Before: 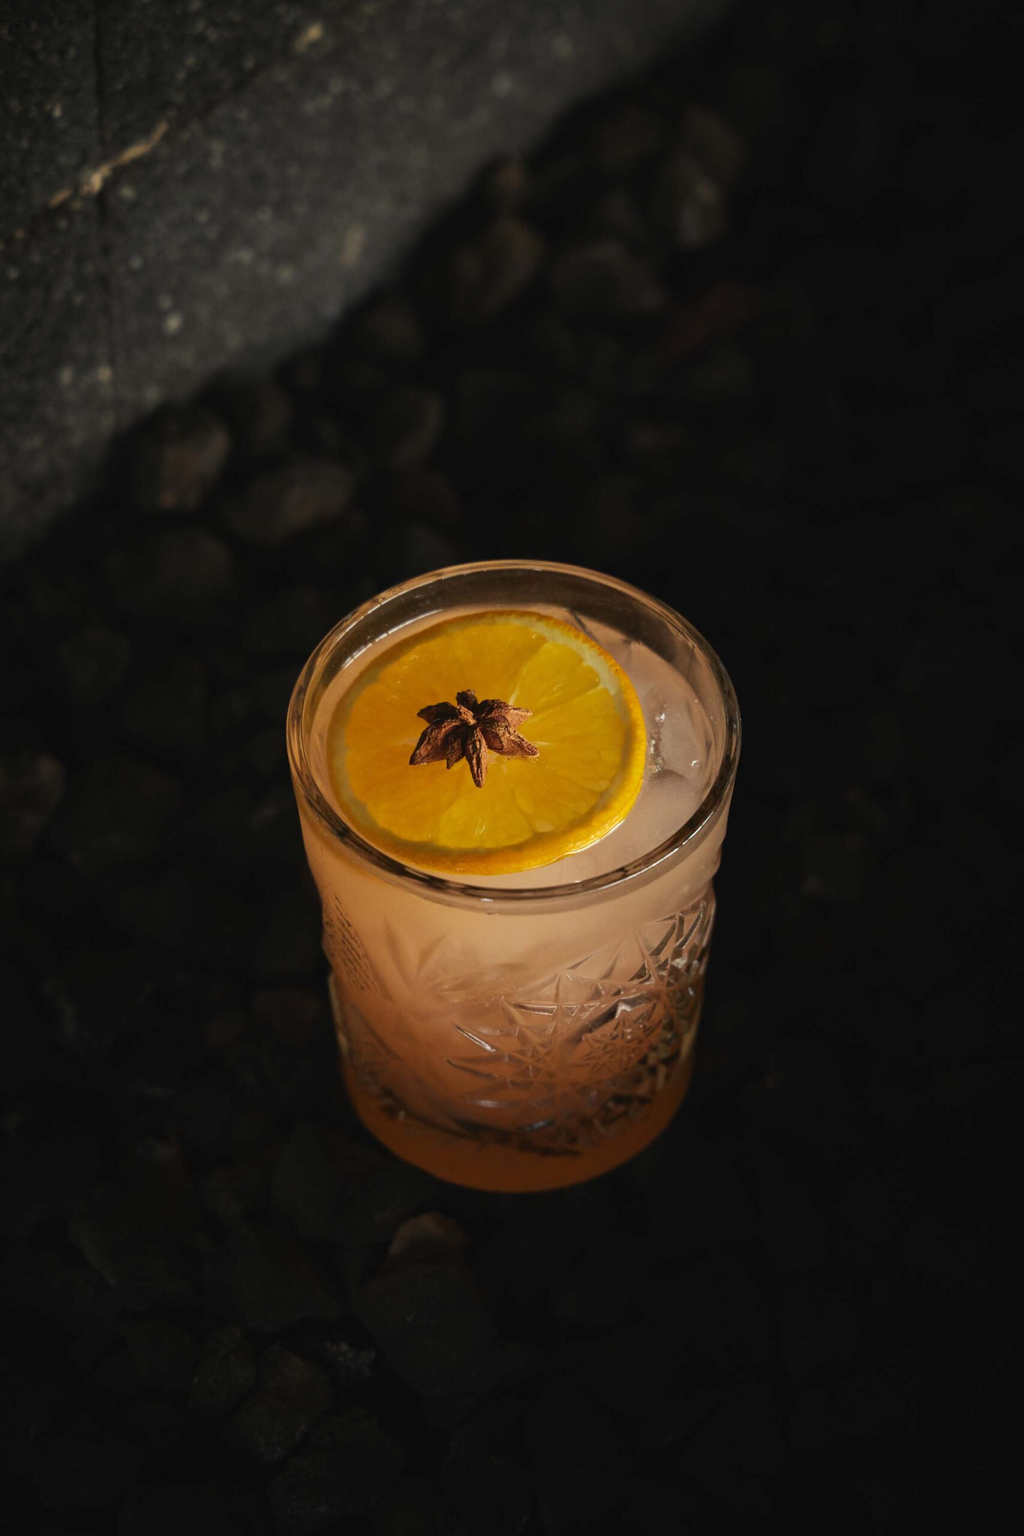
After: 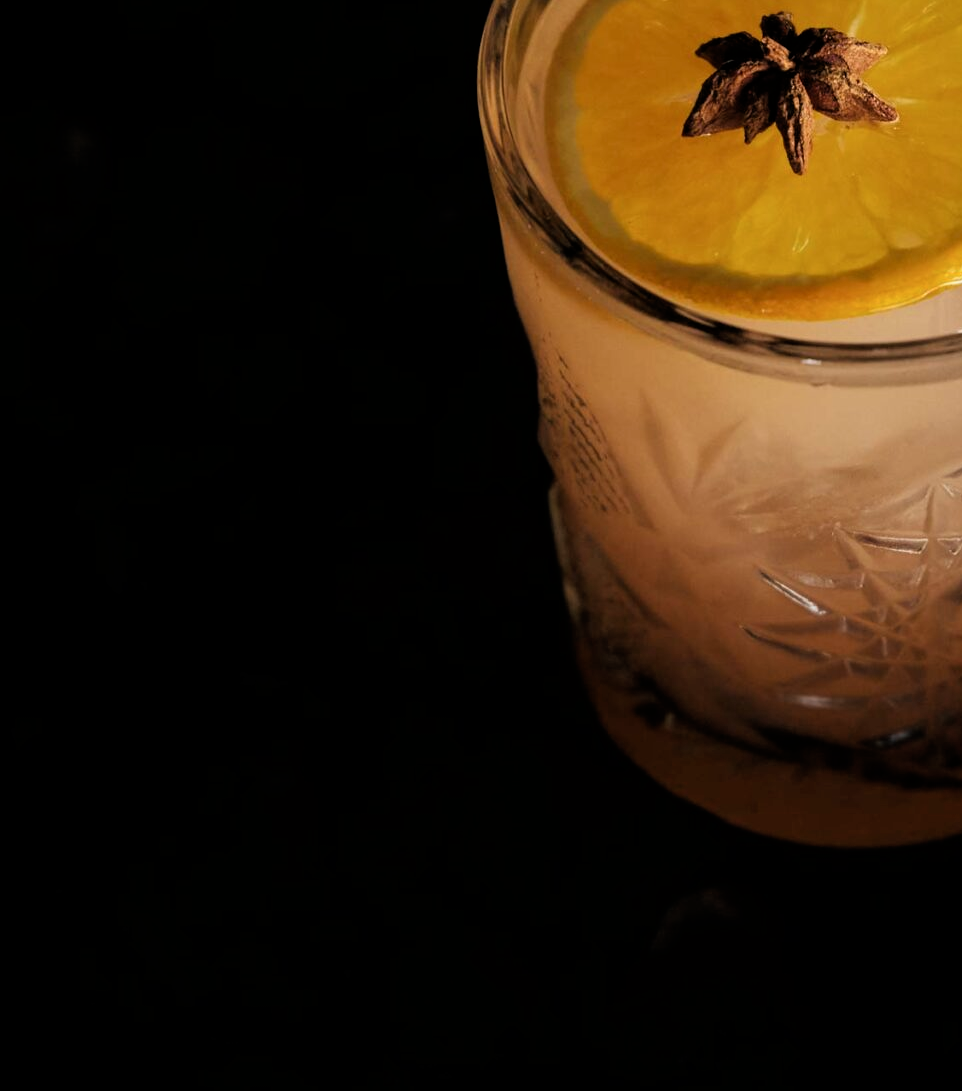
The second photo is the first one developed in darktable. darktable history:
crop: top 44.483%, right 43.593%, bottom 12.892%
filmic rgb: black relative exposure -4.91 EV, white relative exposure 2.84 EV, hardness 3.7
